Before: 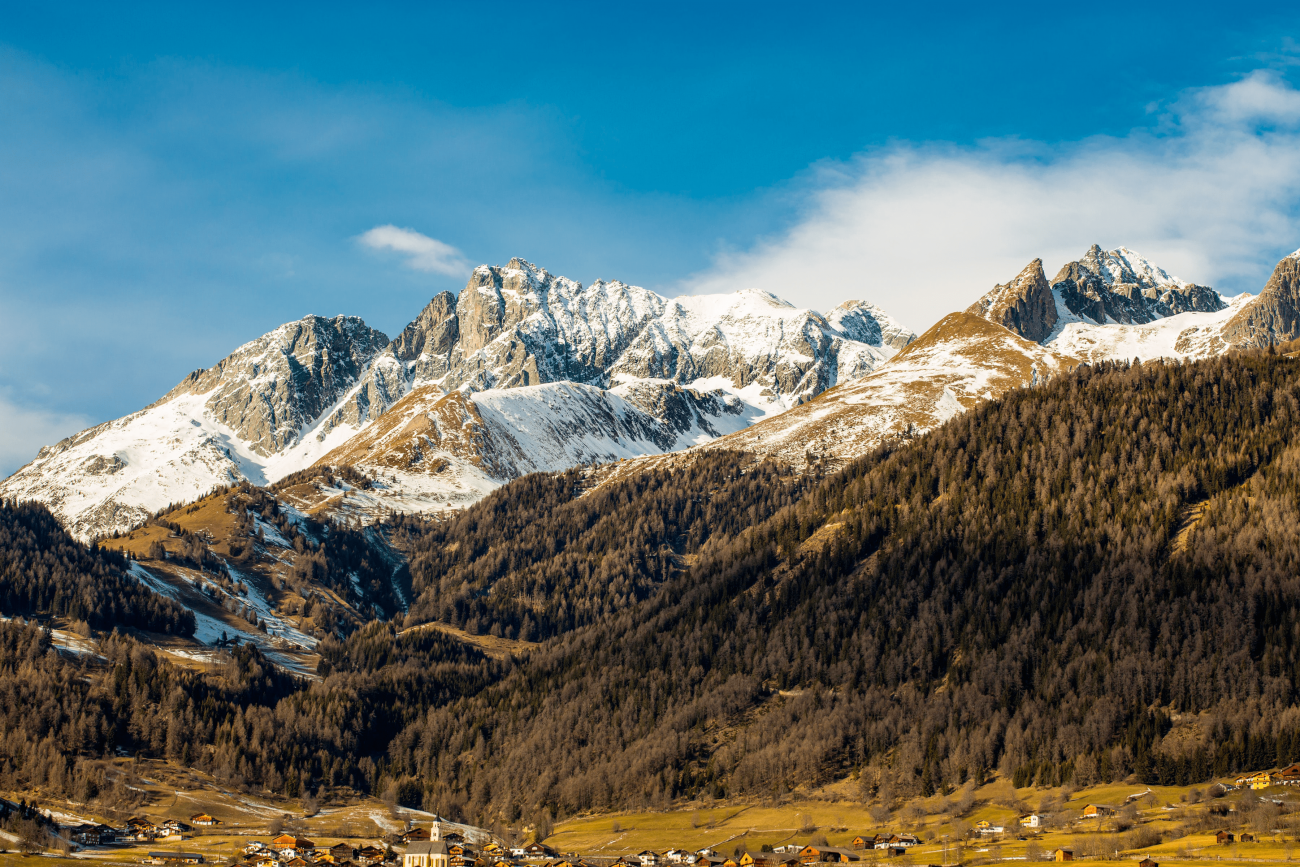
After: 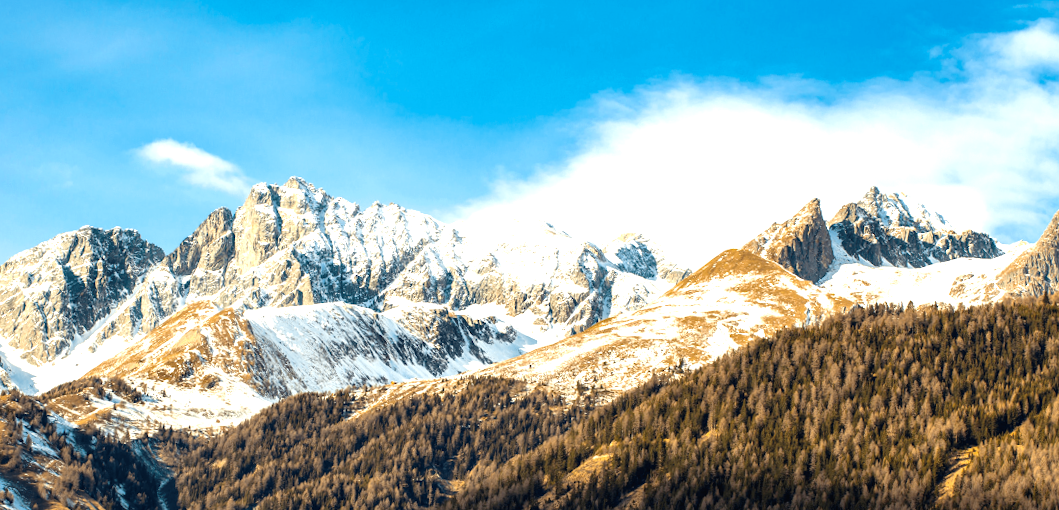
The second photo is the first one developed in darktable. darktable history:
crop: left 18.38%, top 11.092%, right 2.134%, bottom 33.217%
exposure: black level correction 0, exposure 0.9 EV, compensate highlight preservation false
rotate and perspective: rotation 2.27°, automatic cropping off
